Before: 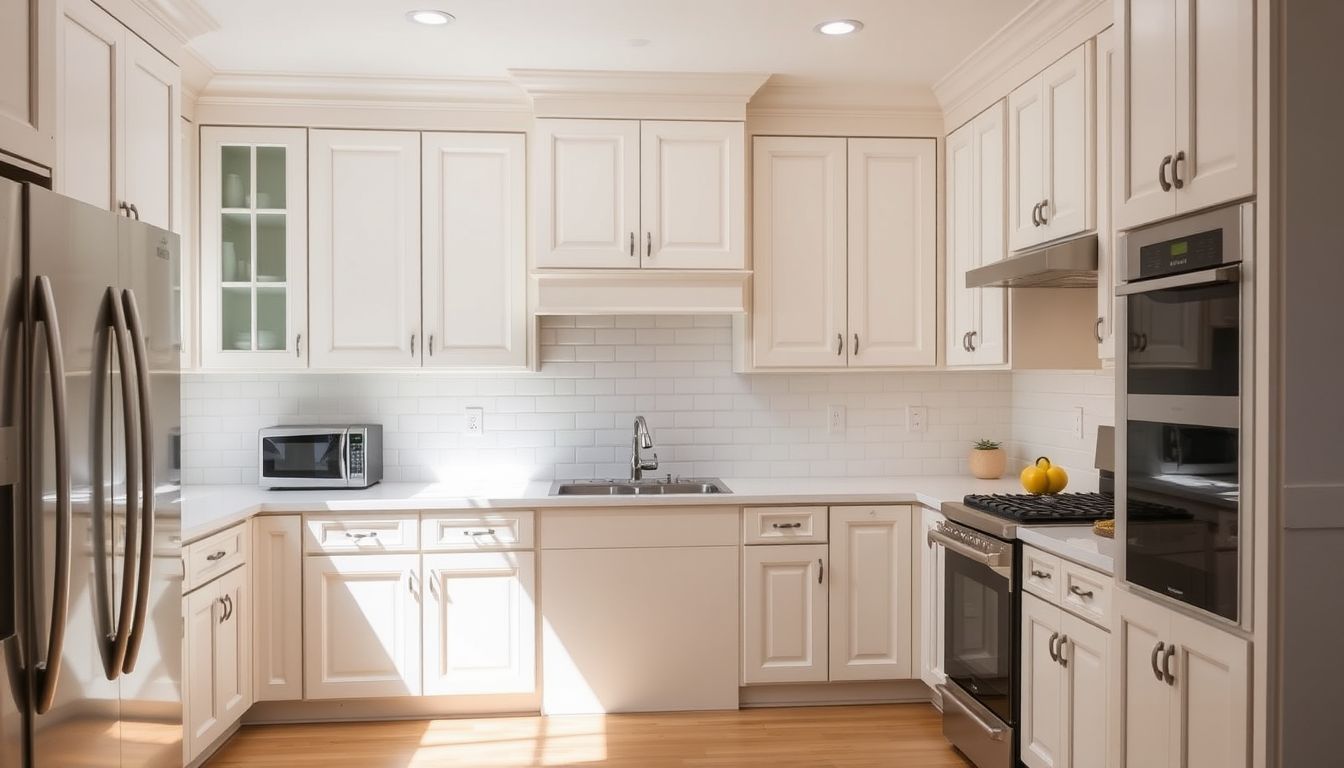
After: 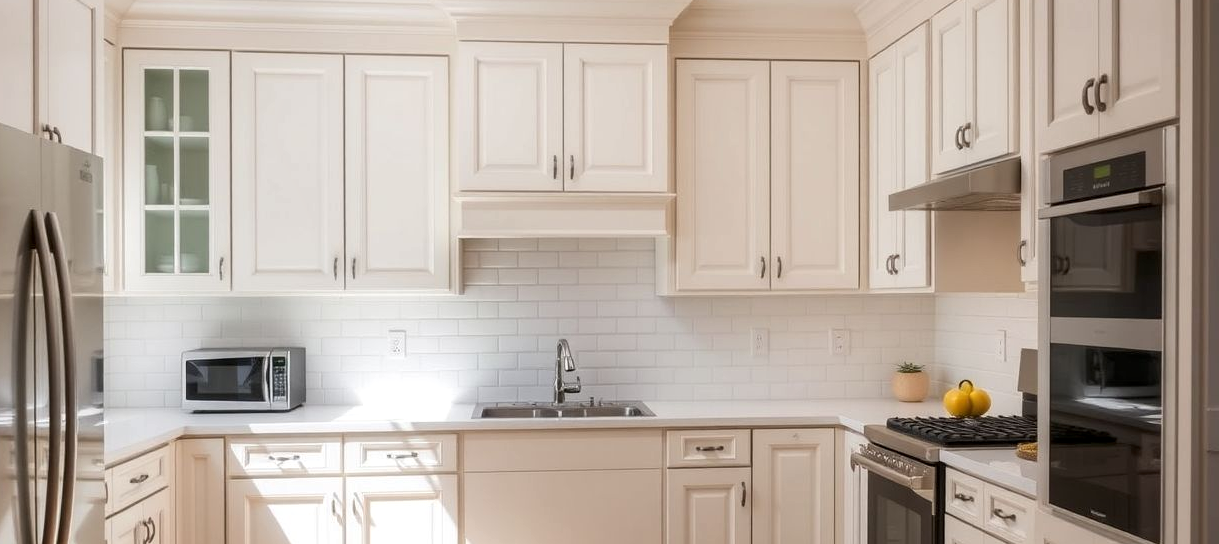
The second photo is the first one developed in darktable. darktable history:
crop: left 5.763%, top 10.066%, right 3.51%, bottom 19.094%
local contrast: highlights 107%, shadows 103%, detail 119%, midtone range 0.2
